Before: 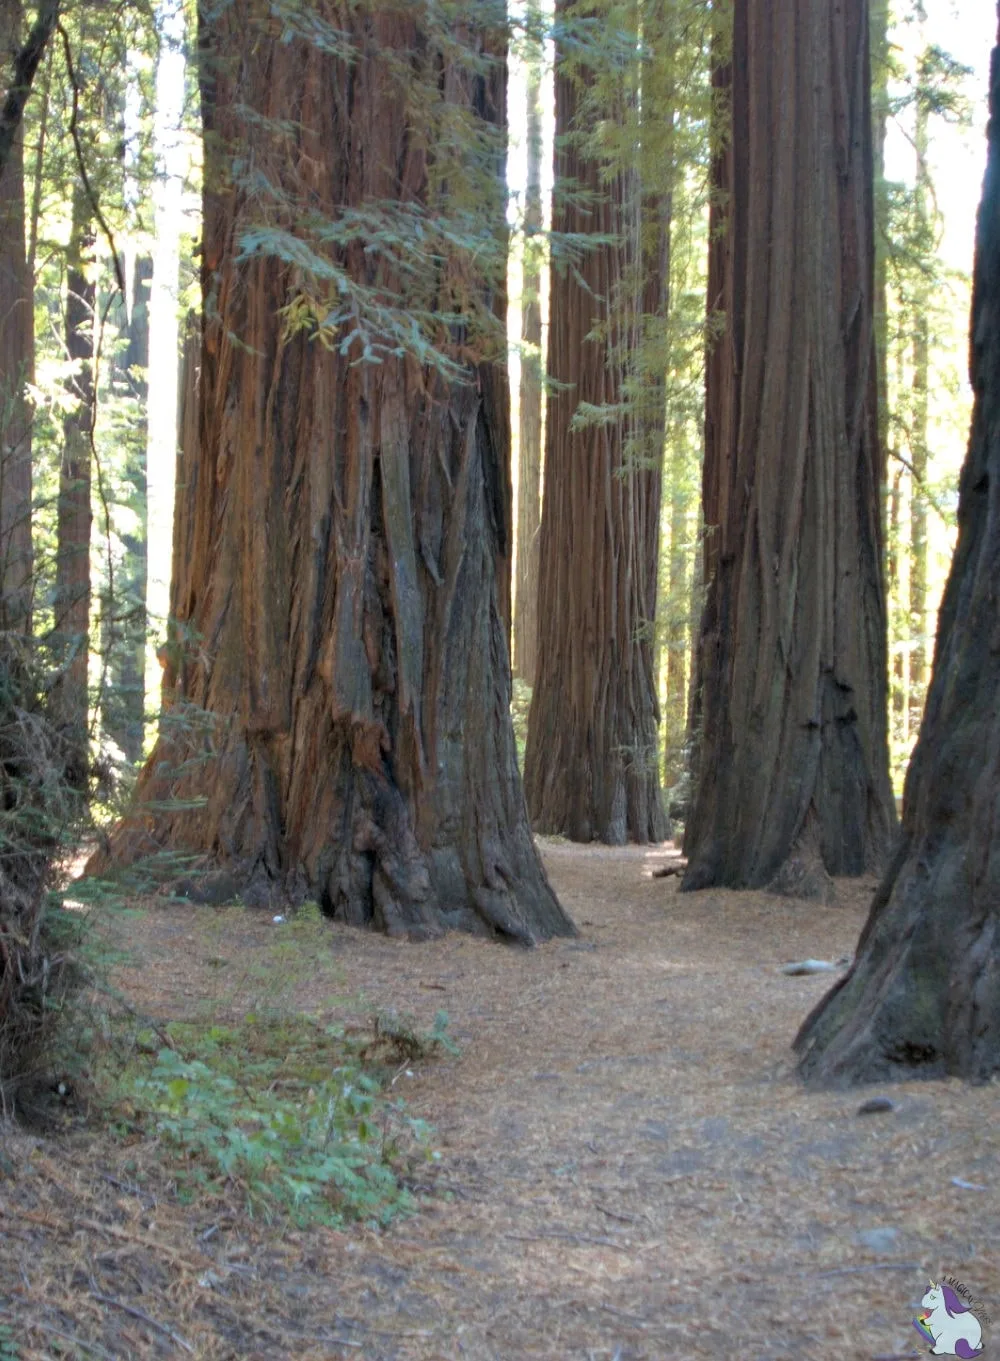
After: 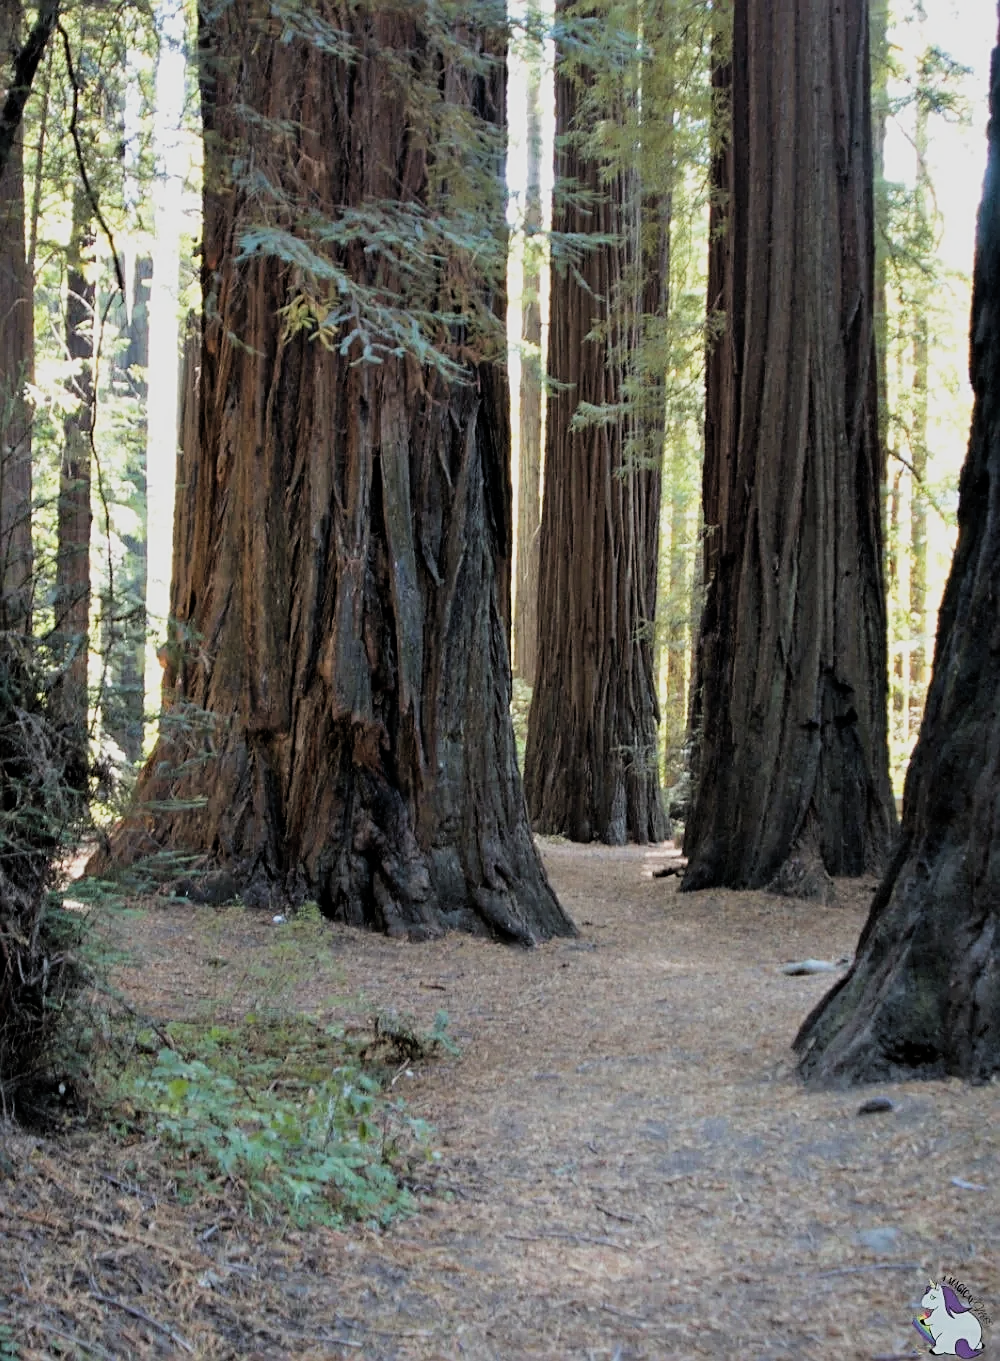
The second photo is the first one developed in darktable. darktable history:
filmic rgb: black relative exposure -5 EV, hardness 2.88, contrast 1.3, highlights saturation mix -30%
sharpen: on, module defaults
